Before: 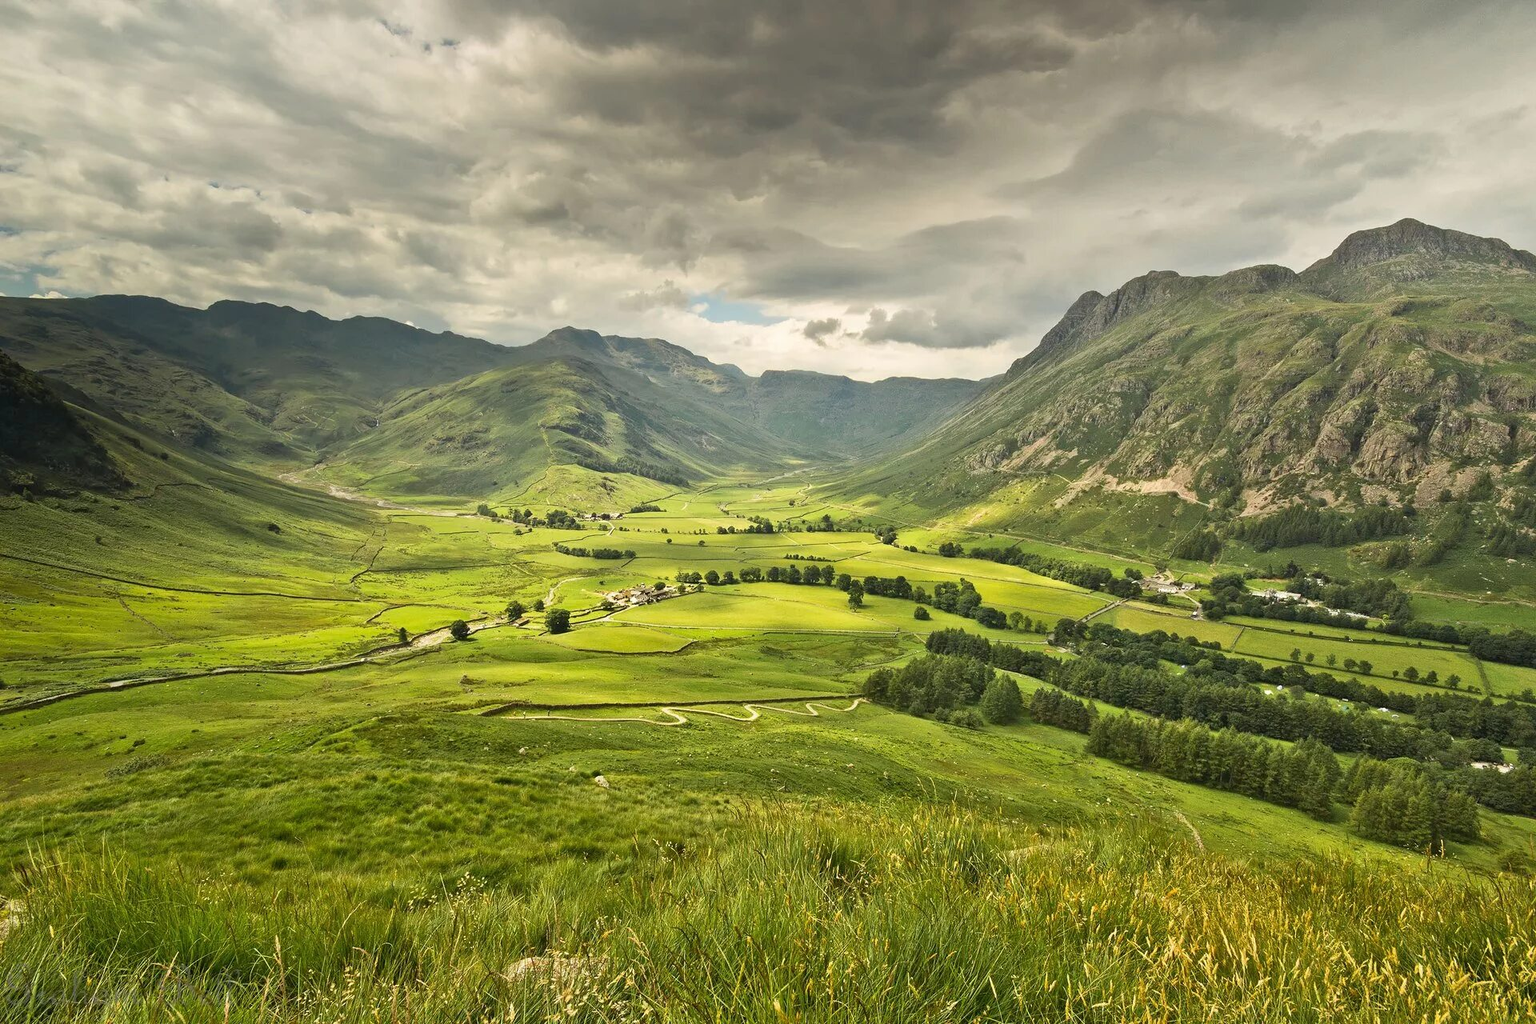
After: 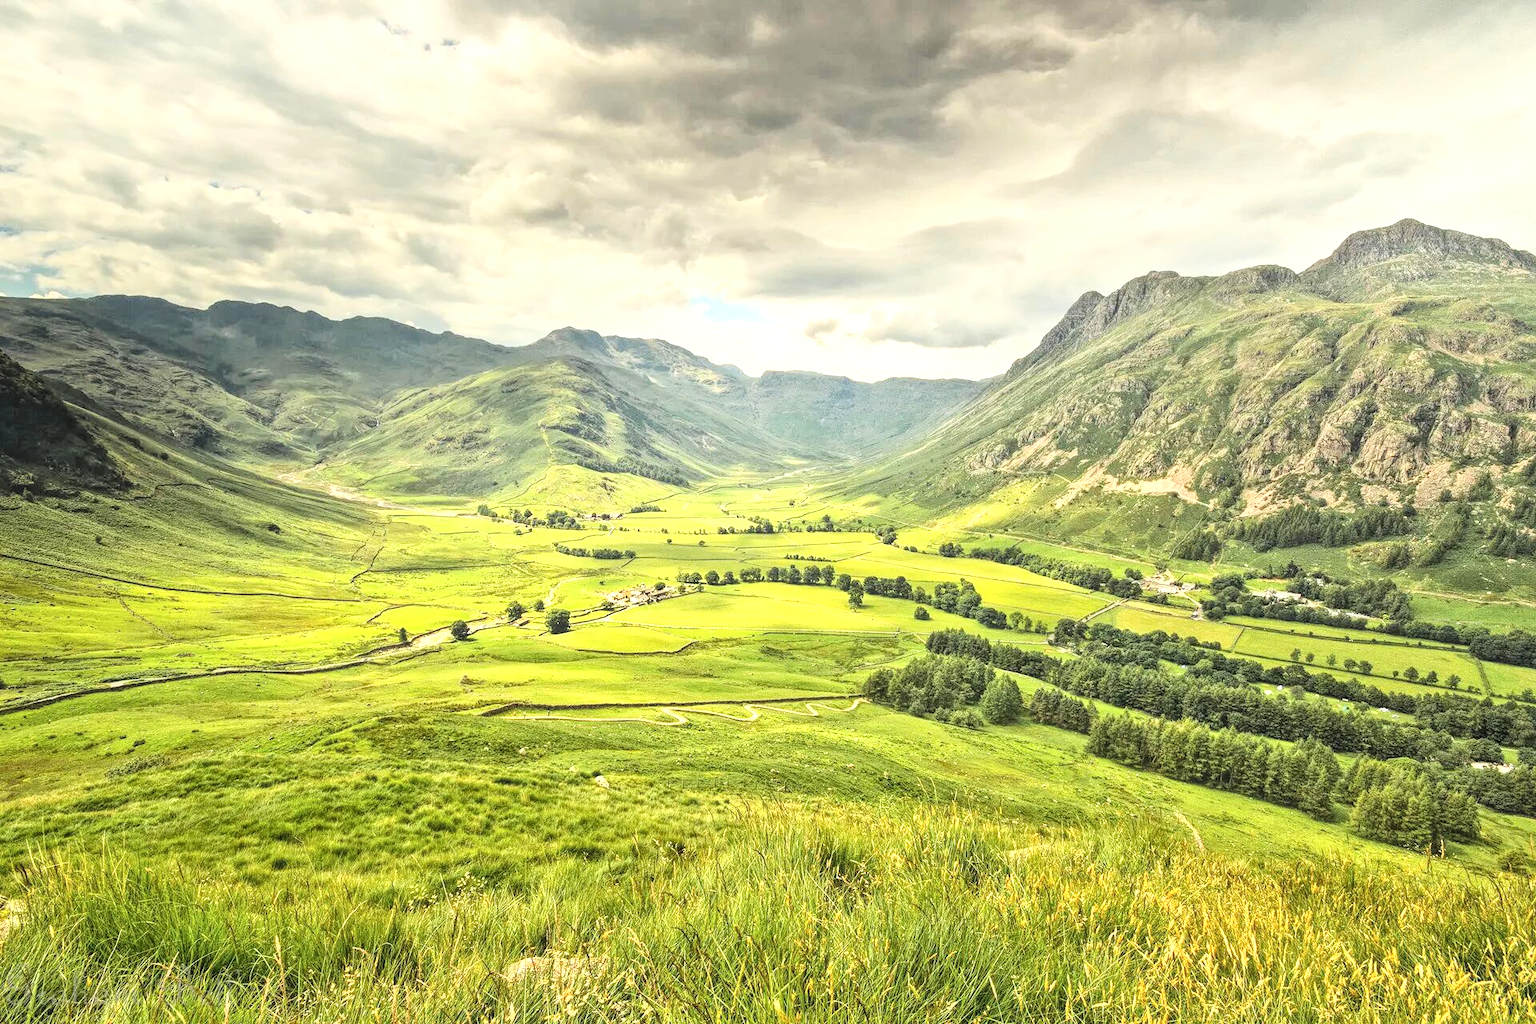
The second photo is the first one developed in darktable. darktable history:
color zones: curves: ch0 [(0.25, 0.5) (0.428, 0.473) (0.75, 0.5)]; ch1 [(0.243, 0.479) (0.398, 0.452) (0.75, 0.5)]
base curve: curves: ch0 [(0, 0.003) (0.001, 0.002) (0.006, 0.004) (0.02, 0.022) (0.048, 0.086) (0.094, 0.234) (0.162, 0.431) (0.258, 0.629) (0.385, 0.8) (0.548, 0.918) (0.751, 0.988) (1, 1)]
local contrast: highlights 74%, shadows 55%, detail 177%, midtone range 0.206
